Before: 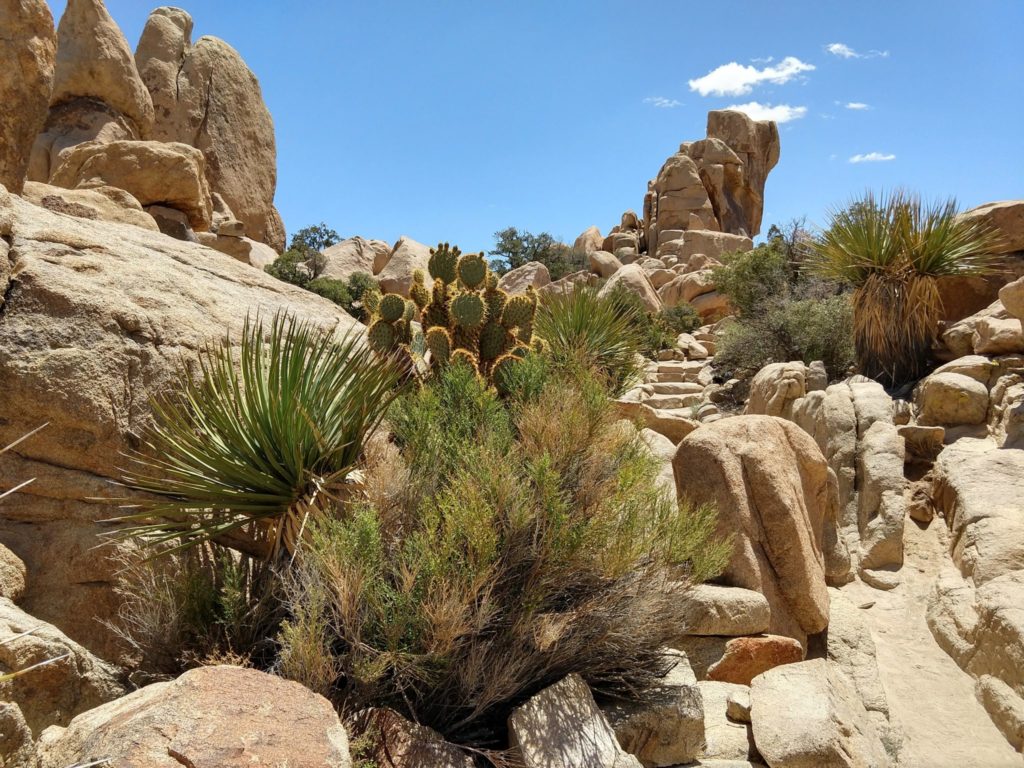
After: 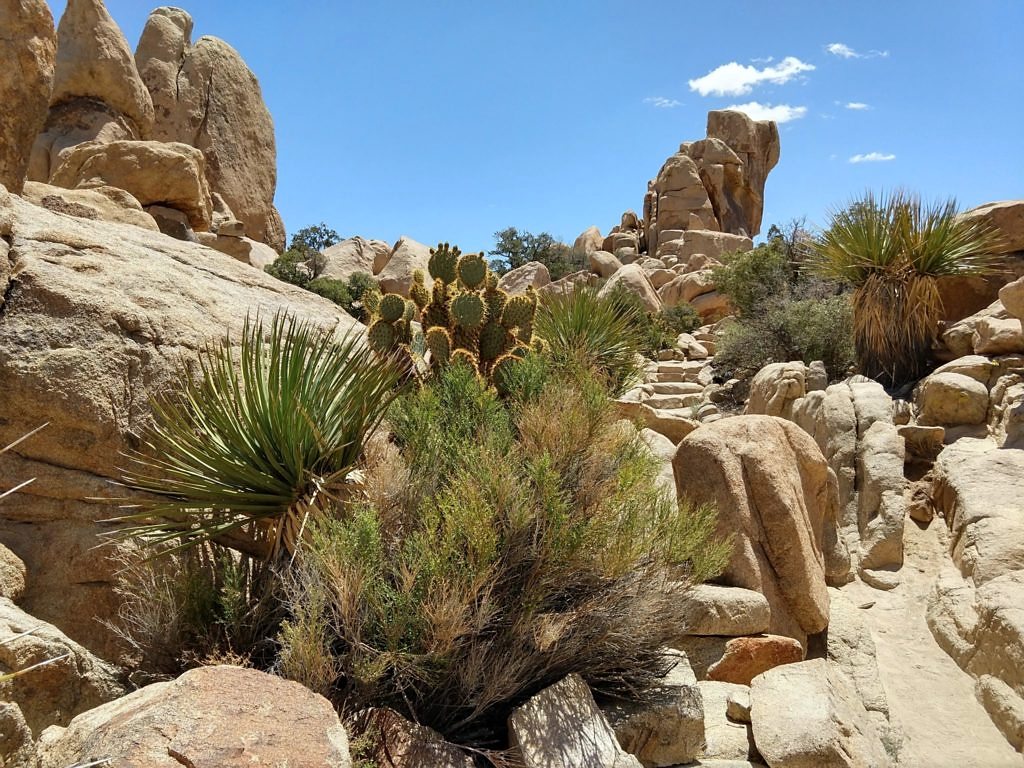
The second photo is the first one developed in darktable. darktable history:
sharpen: radius 1, threshold 1
white balance: red 0.986, blue 1.01
